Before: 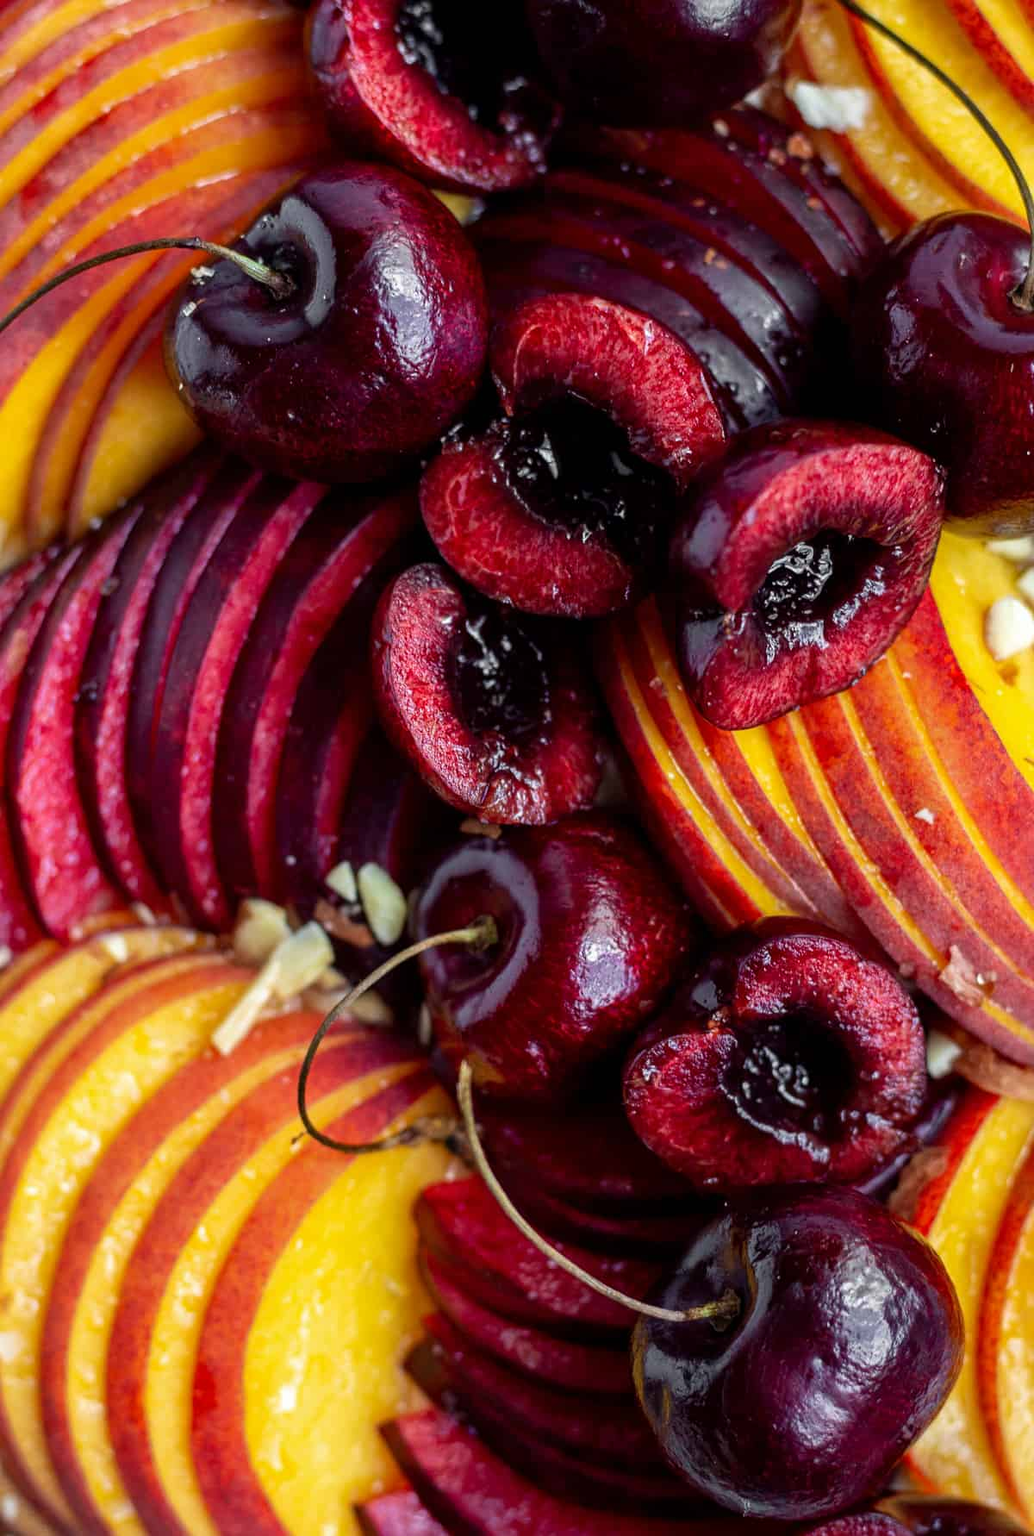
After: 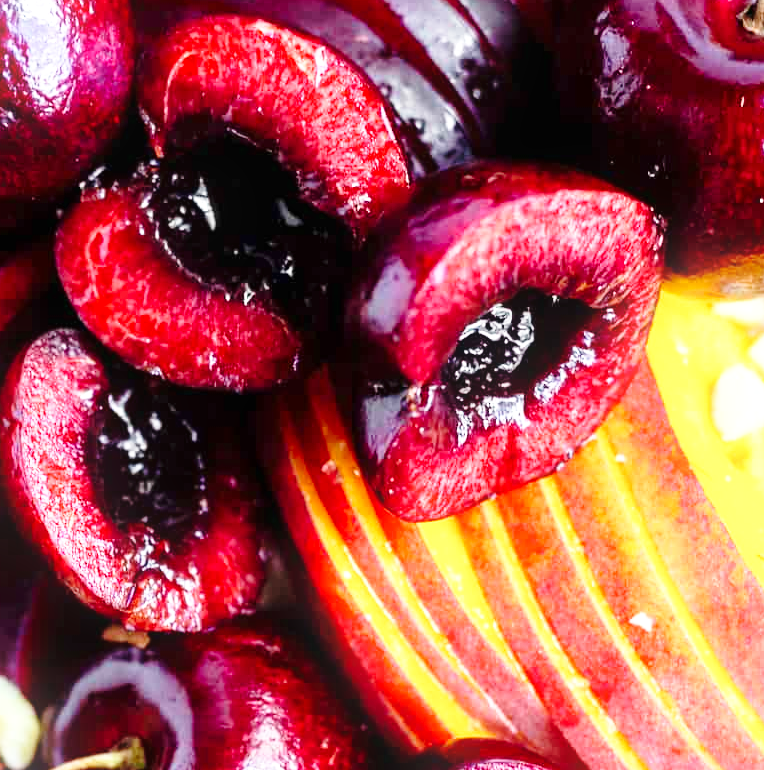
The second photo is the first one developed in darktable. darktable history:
exposure: exposure 0.95 EV, compensate highlight preservation false
crop: left 36.005%, top 18.293%, right 0.31%, bottom 38.444%
base curve: curves: ch0 [(0, 0) (0.028, 0.03) (0.121, 0.232) (0.46, 0.748) (0.859, 0.968) (1, 1)], preserve colors none
bloom: size 9%, threshold 100%, strength 7%
